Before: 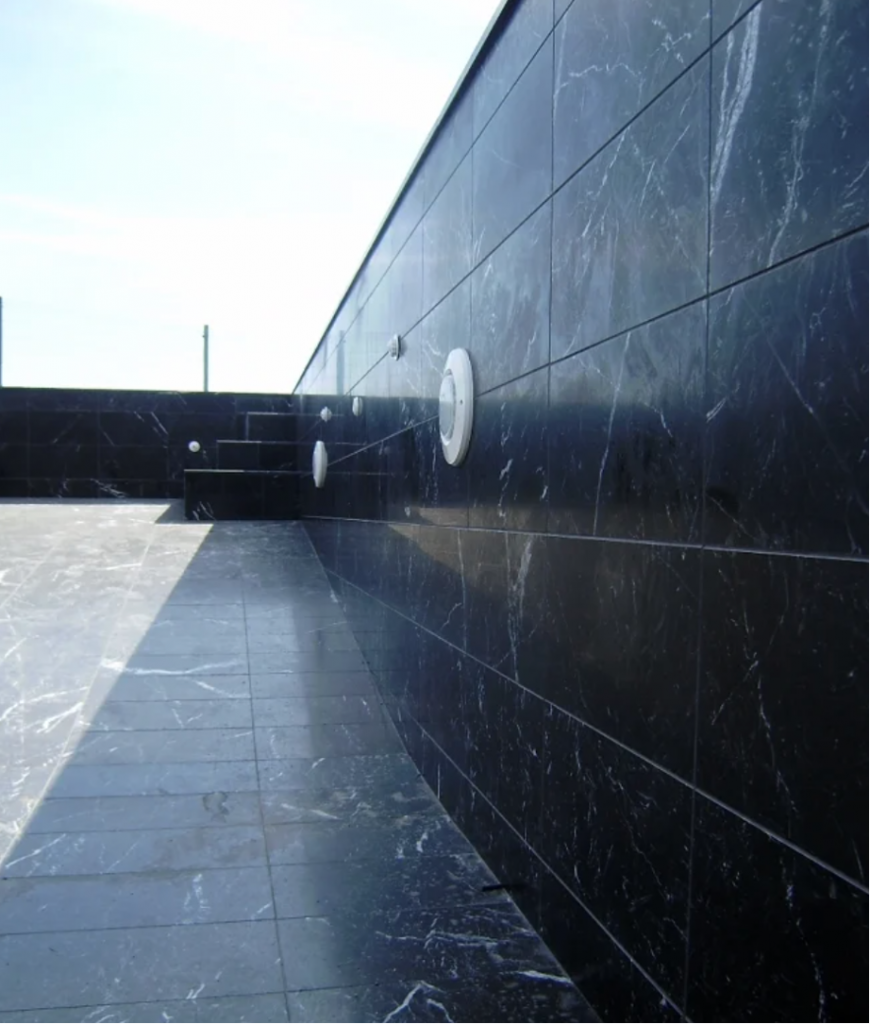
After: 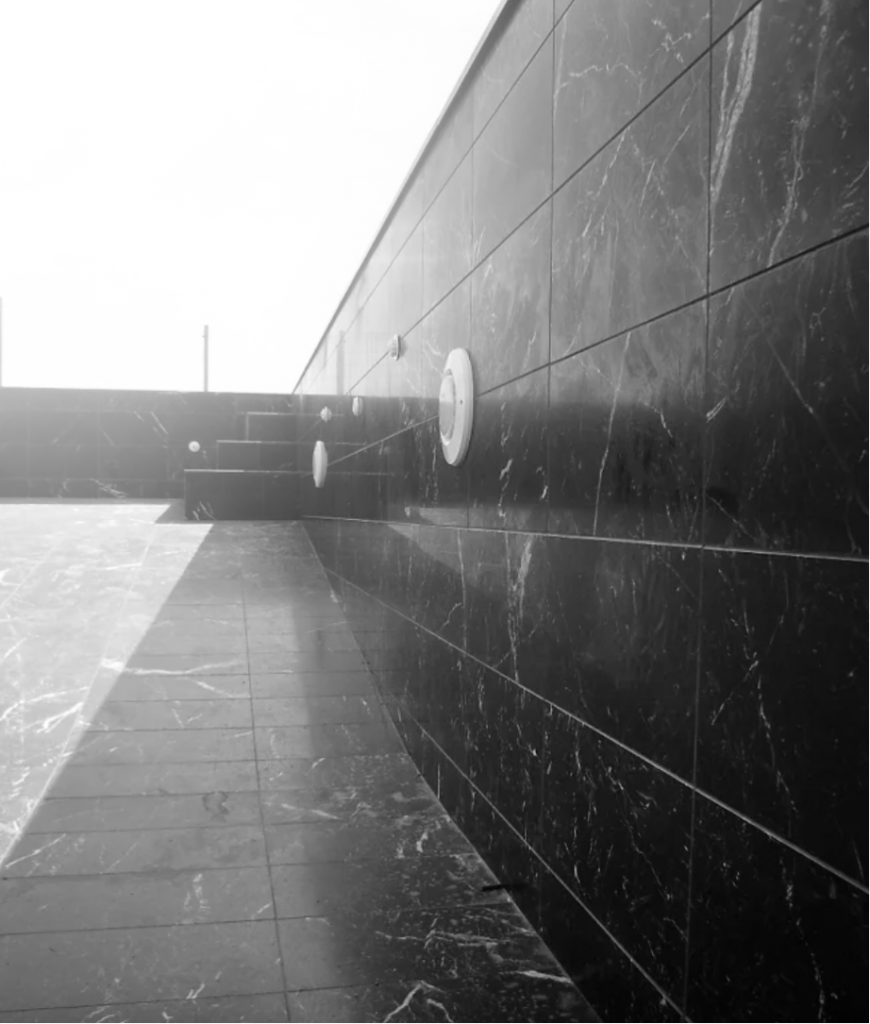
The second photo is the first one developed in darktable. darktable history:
monochrome: a 0, b 0, size 0.5, highlights 0.57
bloom: size 40%
shadows and highlights: soften with gaussian
